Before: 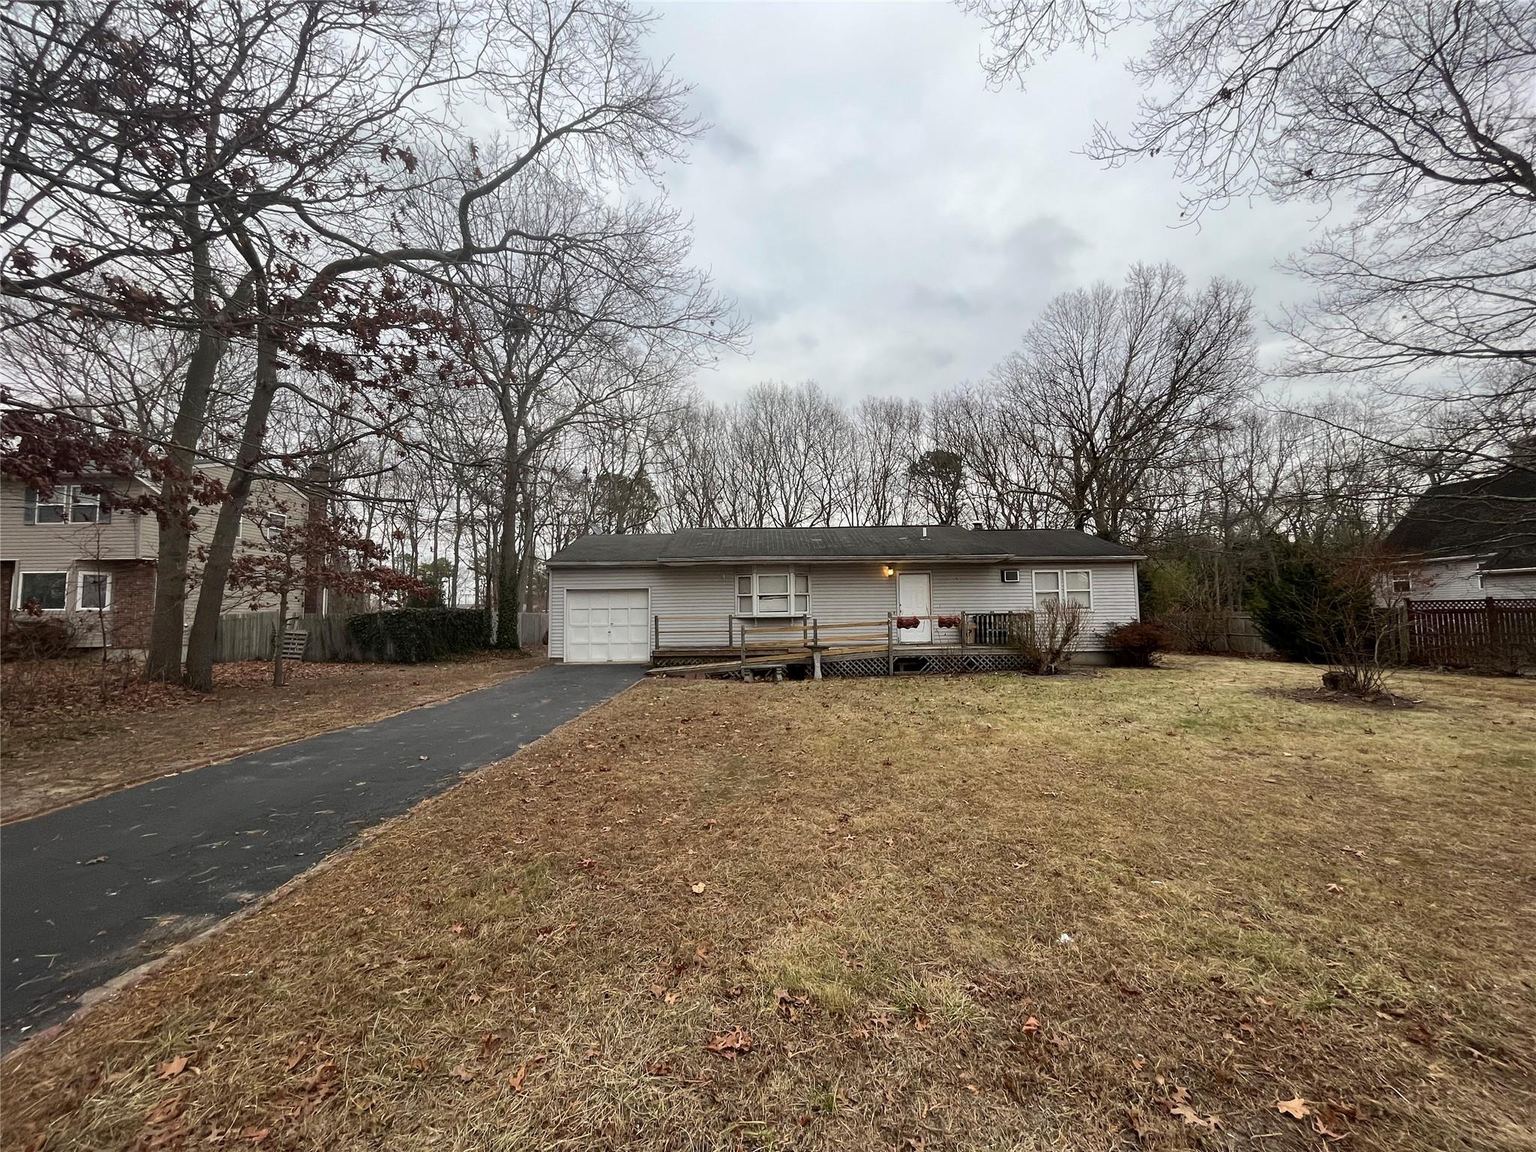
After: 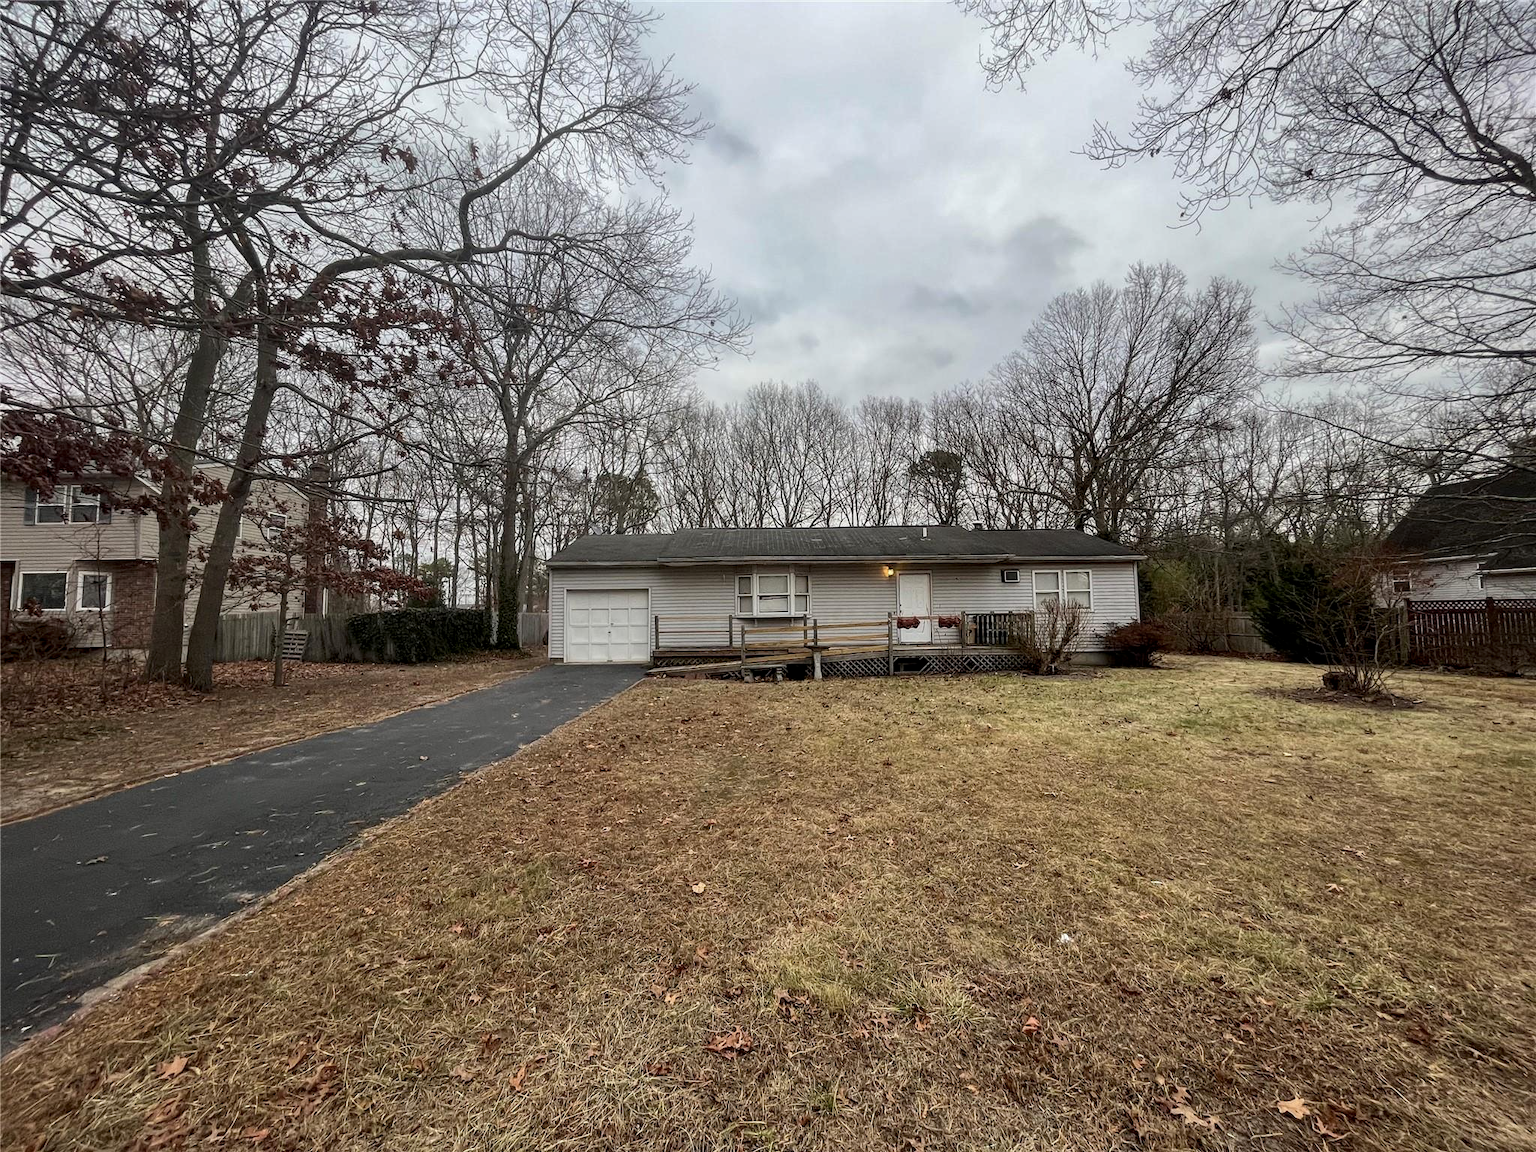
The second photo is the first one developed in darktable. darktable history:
shadows and highlights: shadows -20.52, white point adjustment -1.88, highlights -34.87
local contrast: on, module defaults
